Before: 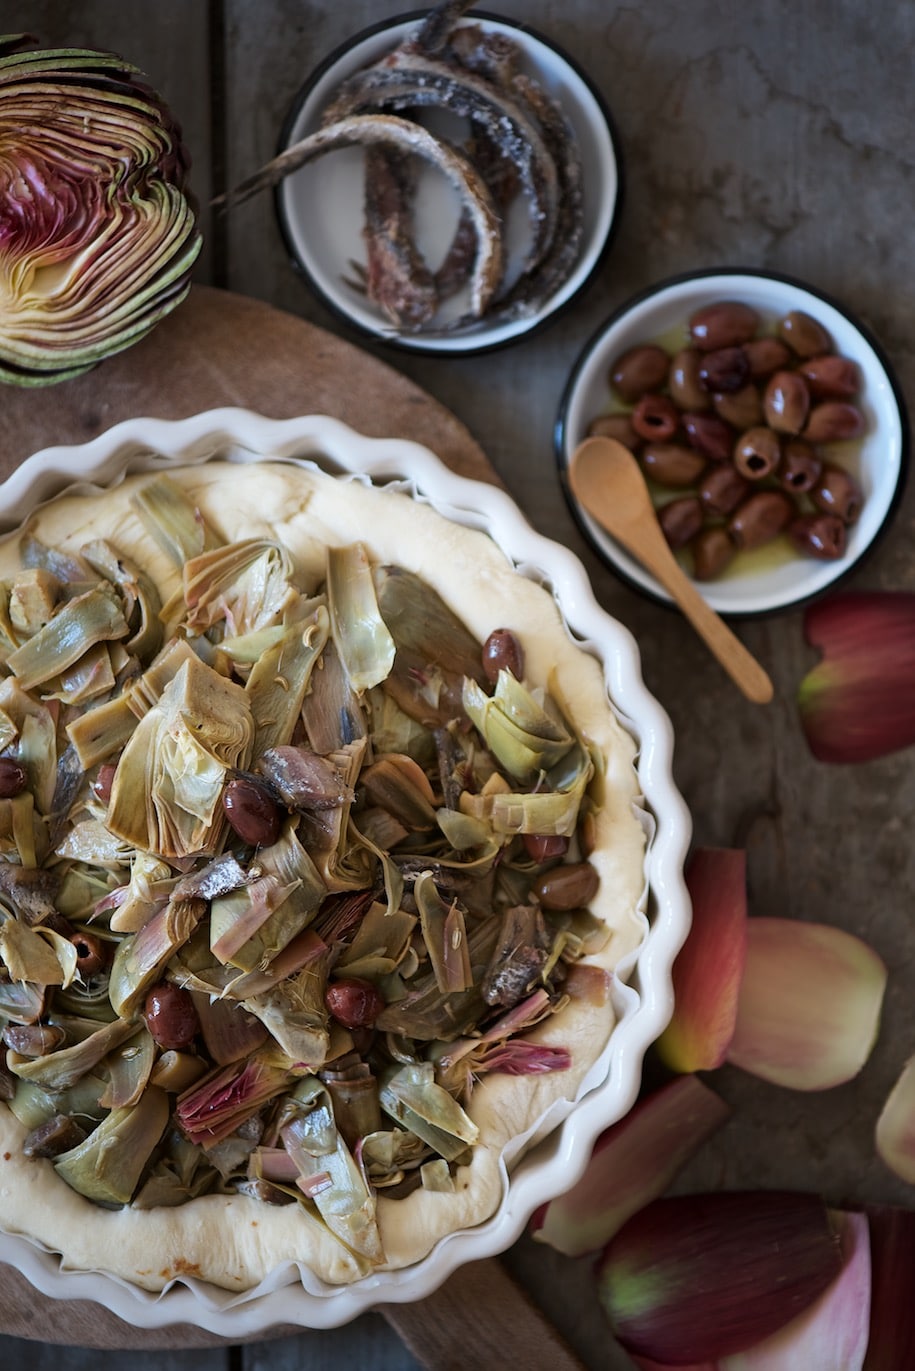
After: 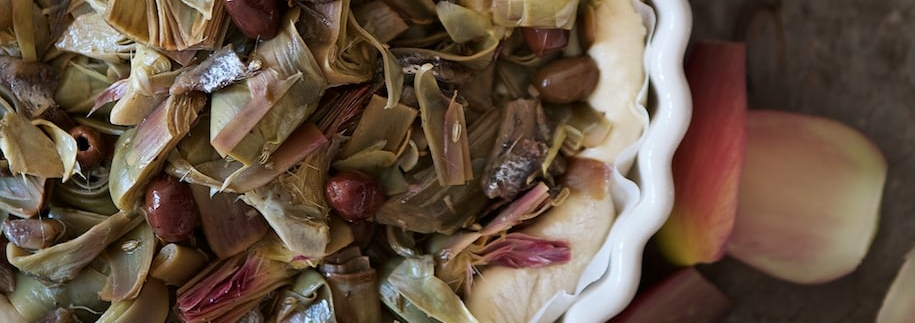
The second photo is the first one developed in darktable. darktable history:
crop and rotate: top 58.892%, bottom 17.533%
